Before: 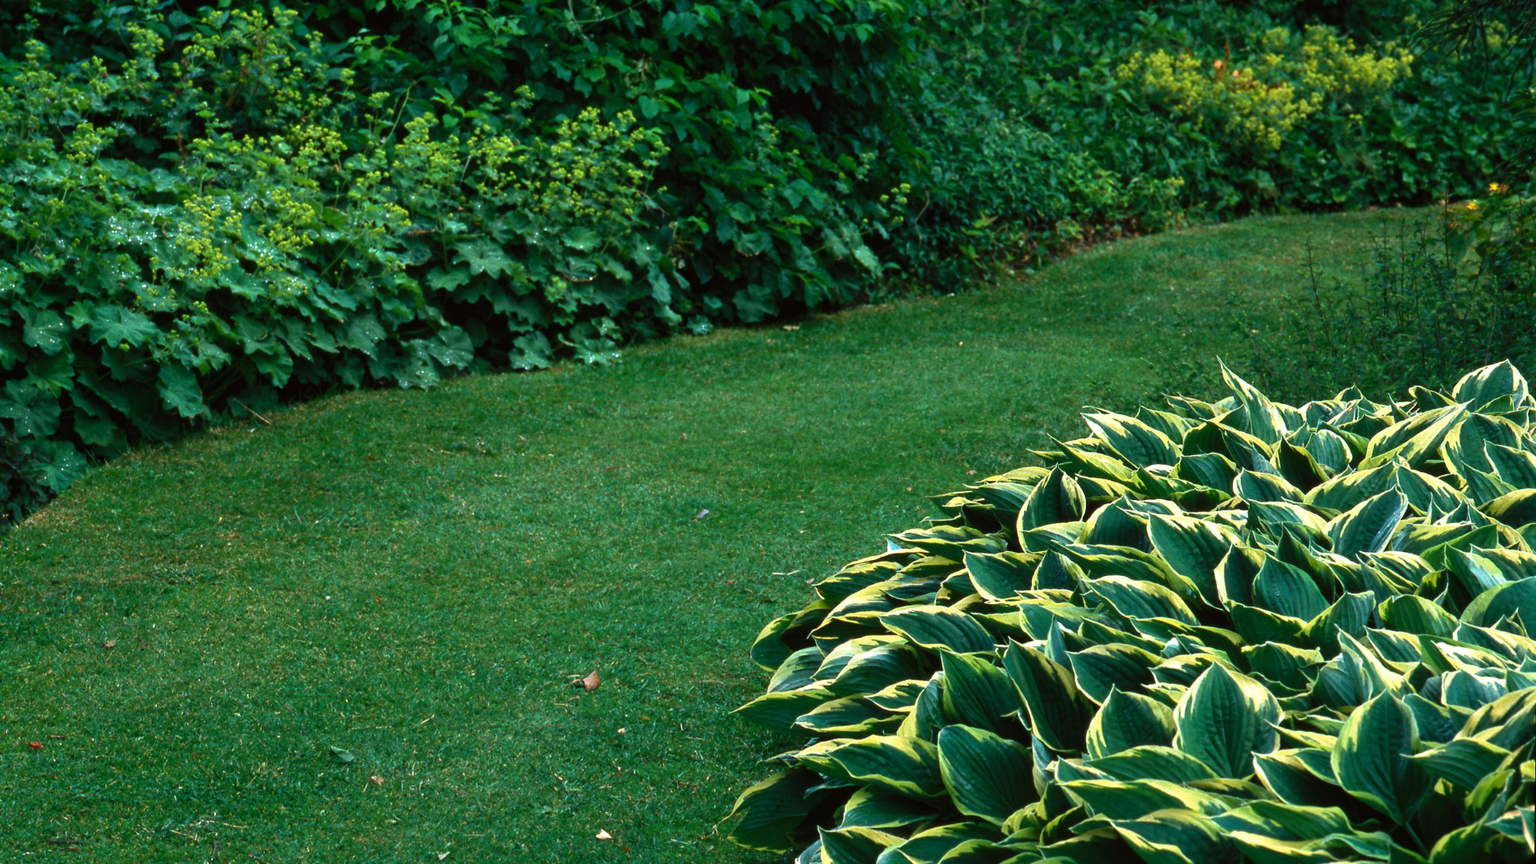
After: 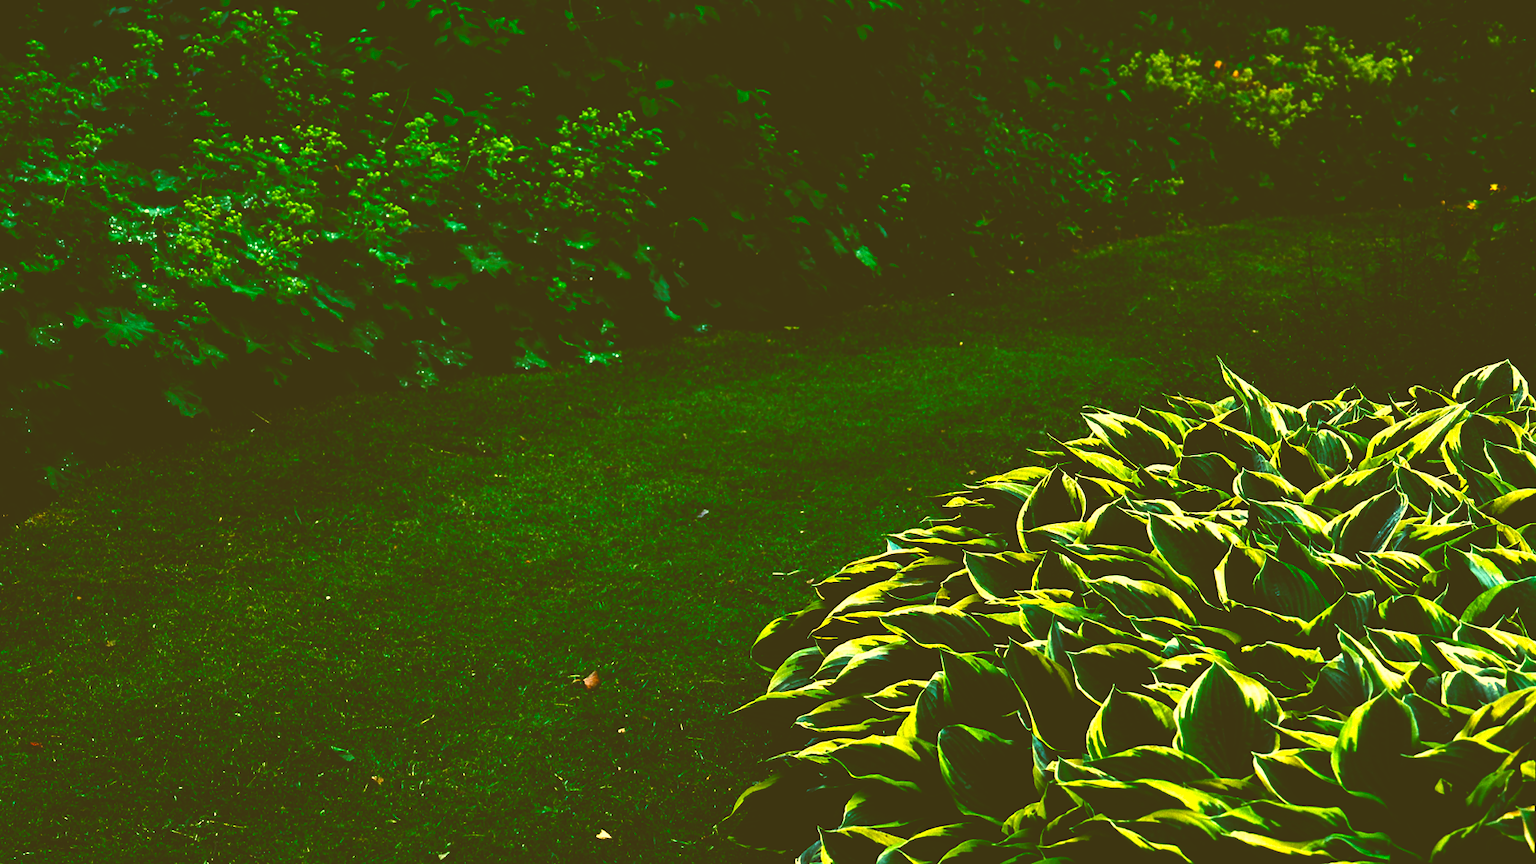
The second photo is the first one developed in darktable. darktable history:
base curve: curves: ch0 [(0, 0.036) (0.083, 0.04) (0.804, 1)], preserve colors none
color correction: highlights a* 0.175, highlights b* 29.57, shadows a* -0.157, shadows b* 21.76
